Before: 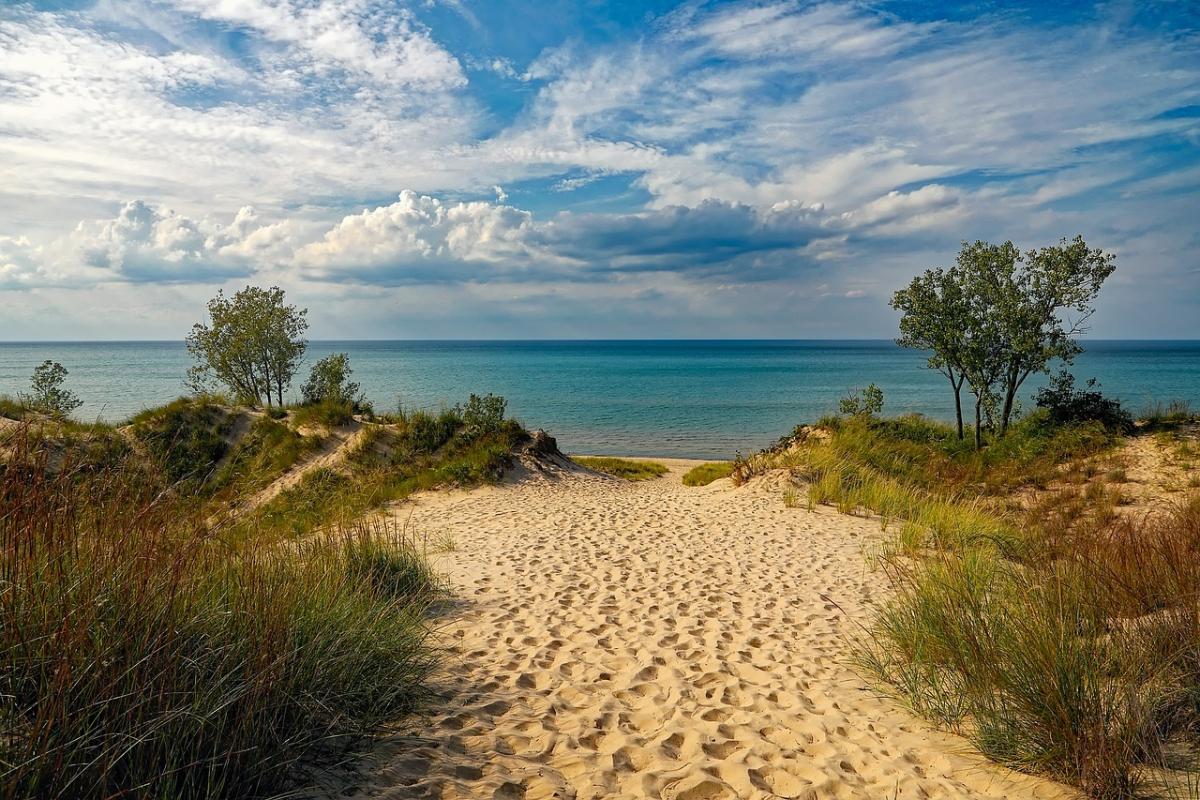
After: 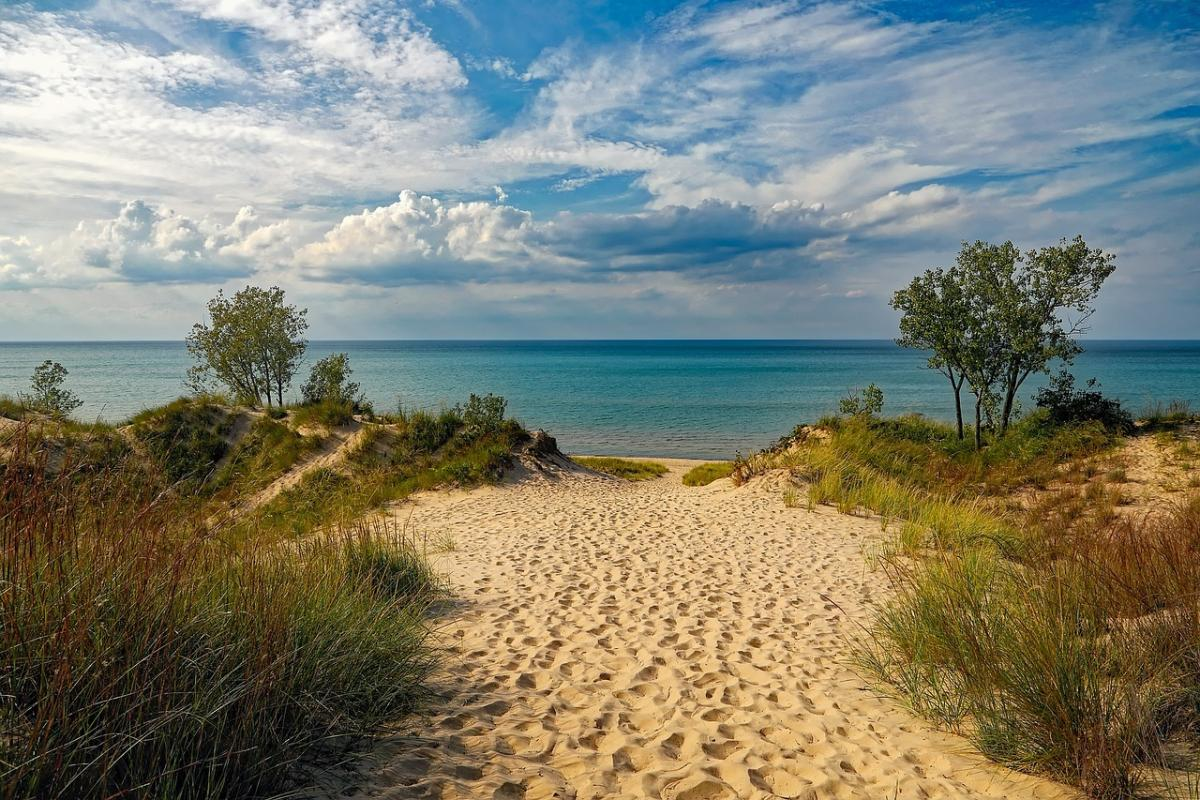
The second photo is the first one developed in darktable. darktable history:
shadows and highlights: shadows 25.04, highlights -23.79
